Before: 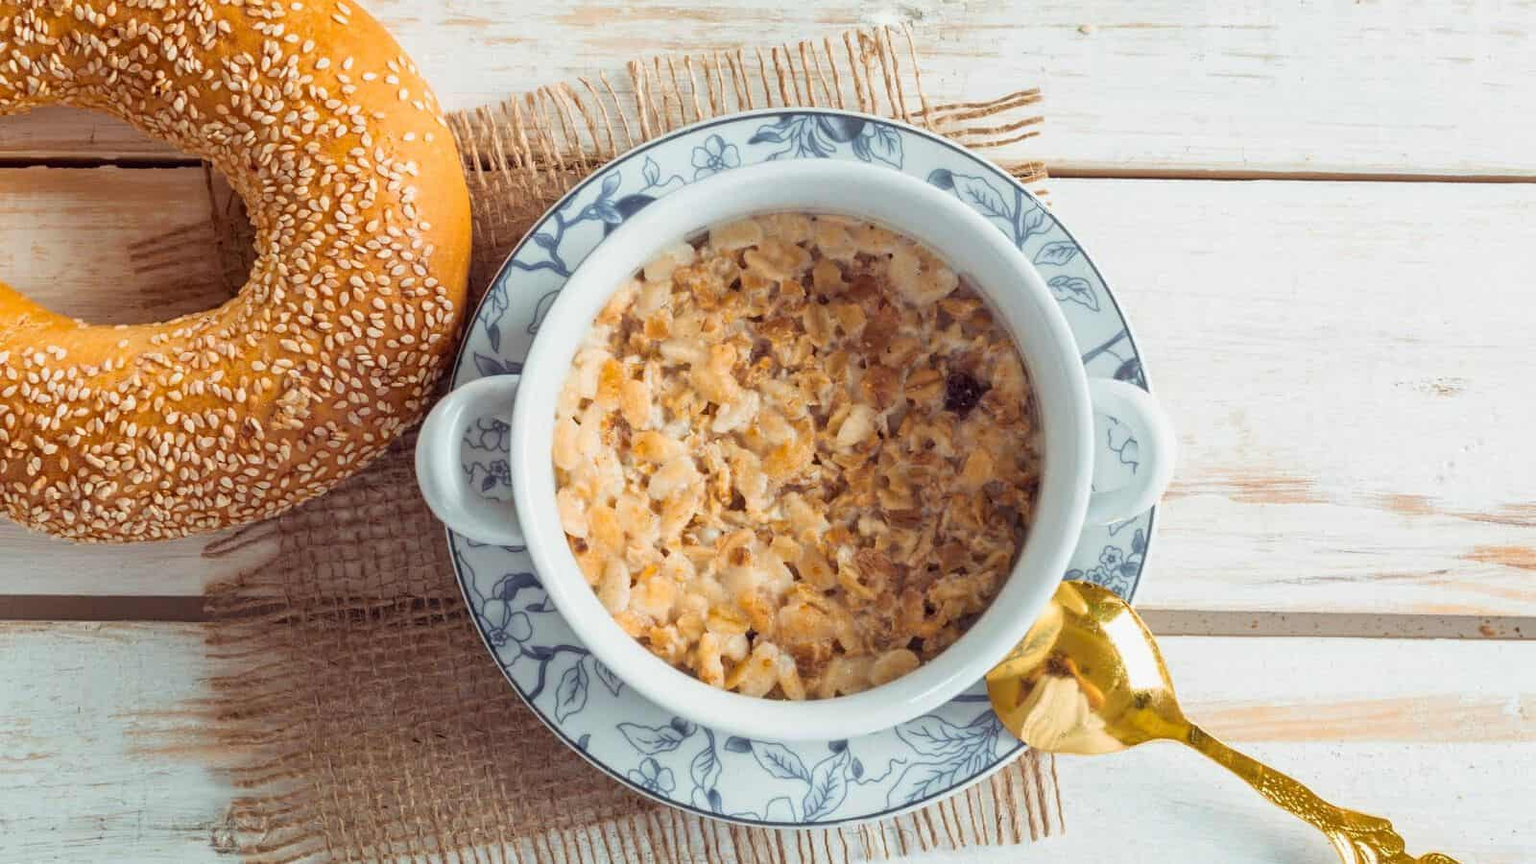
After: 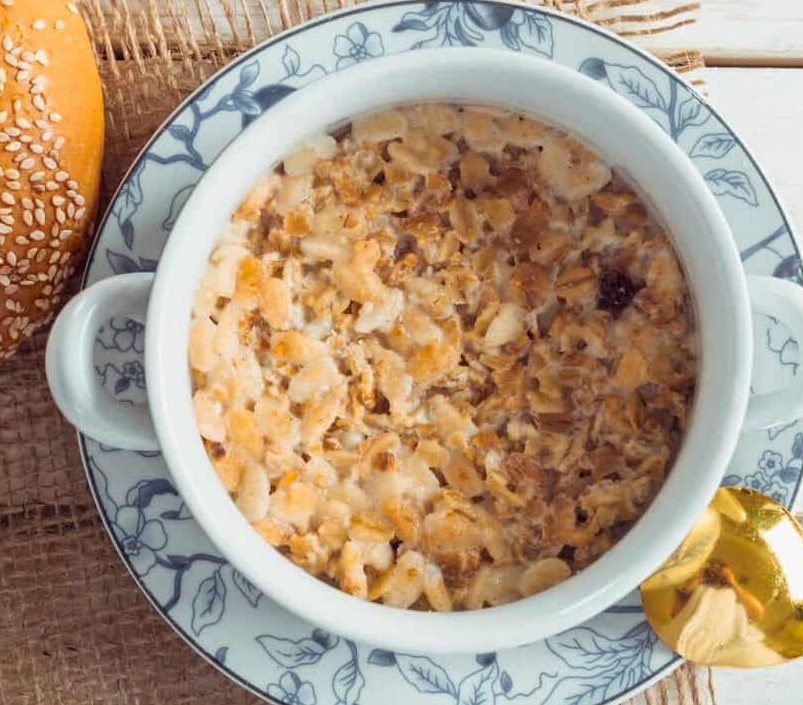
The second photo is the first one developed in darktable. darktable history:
crop and rotate: angle 0.017°, left 24.206%, top 13.121%, right 25.53%, bottom 8.439%
